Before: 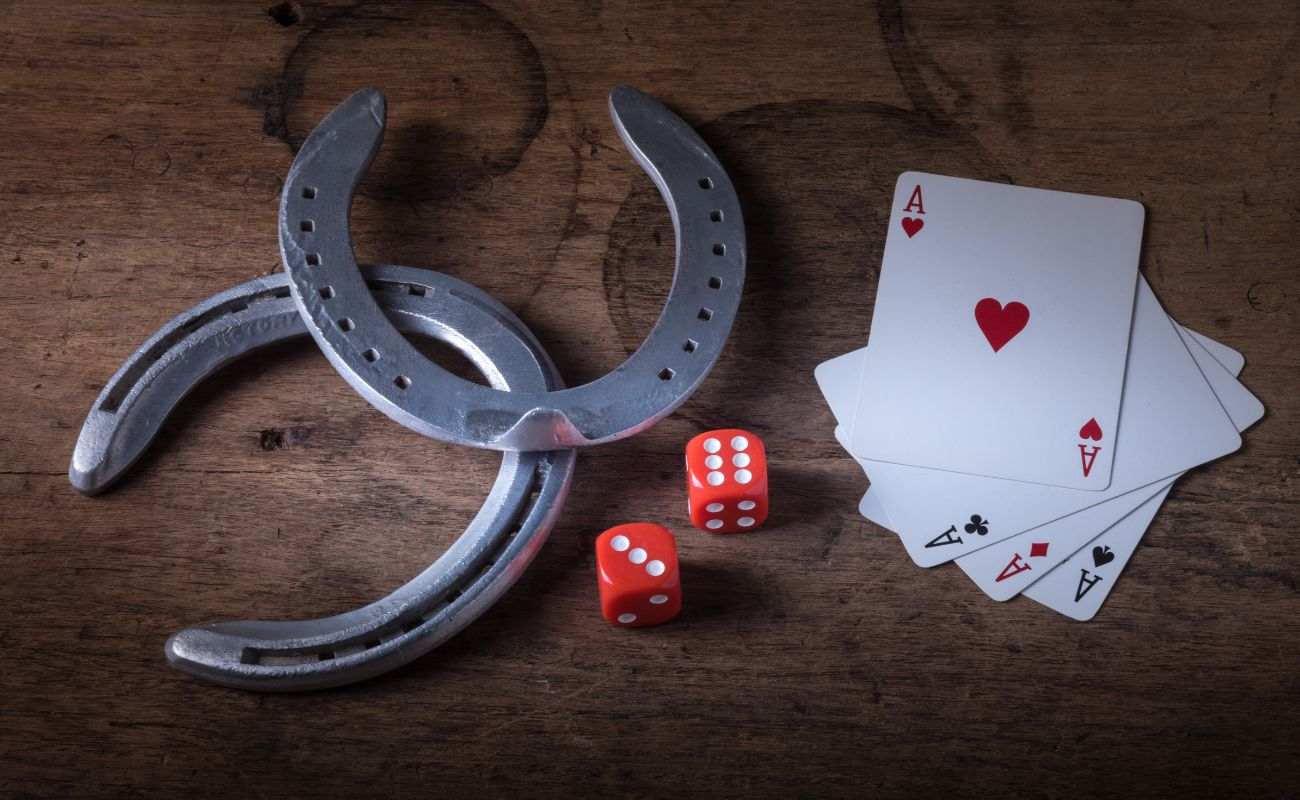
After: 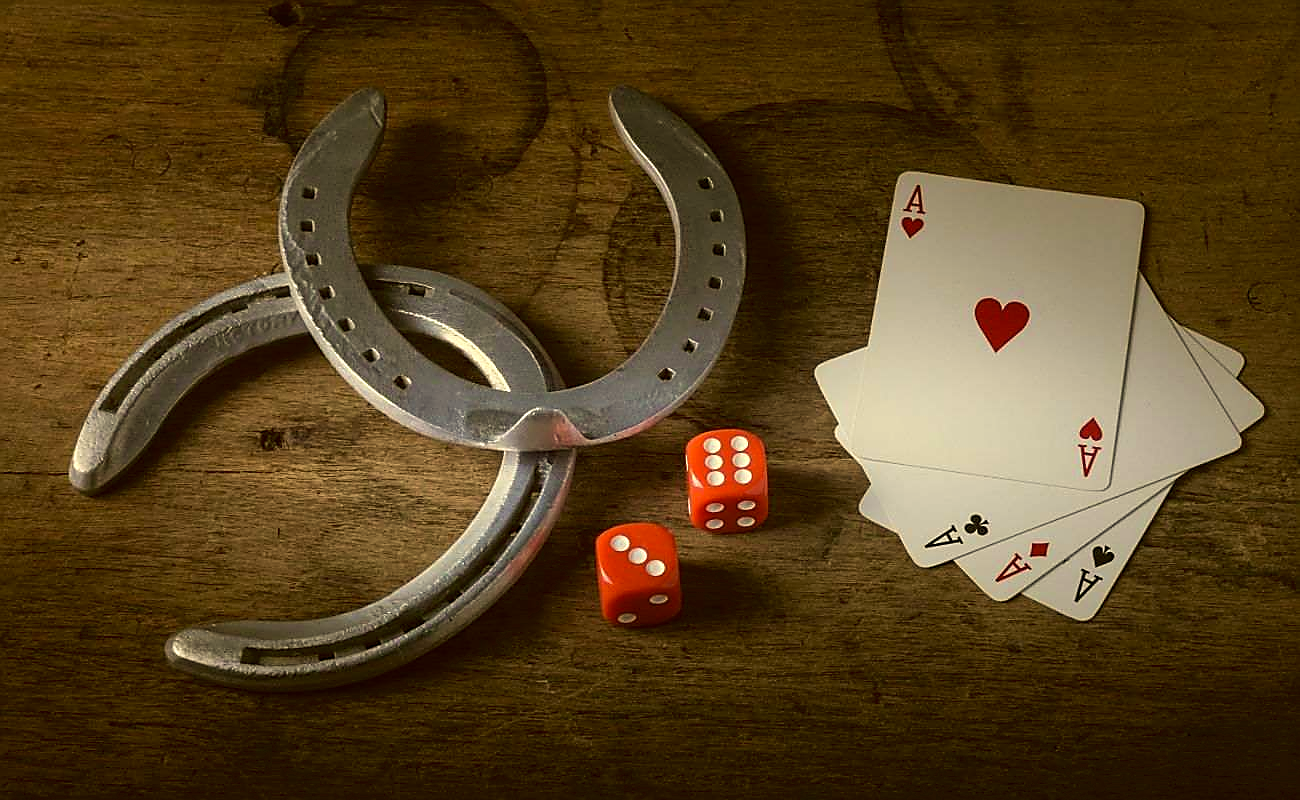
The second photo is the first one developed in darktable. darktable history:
velvia: on, module defaults
color correction: highlights a* 0.162, highlights b* 29.53, shadows a* -0.162, shadows b* 21.09
sharpen: radius 1.4, amount 1.25, threshold 0.7
